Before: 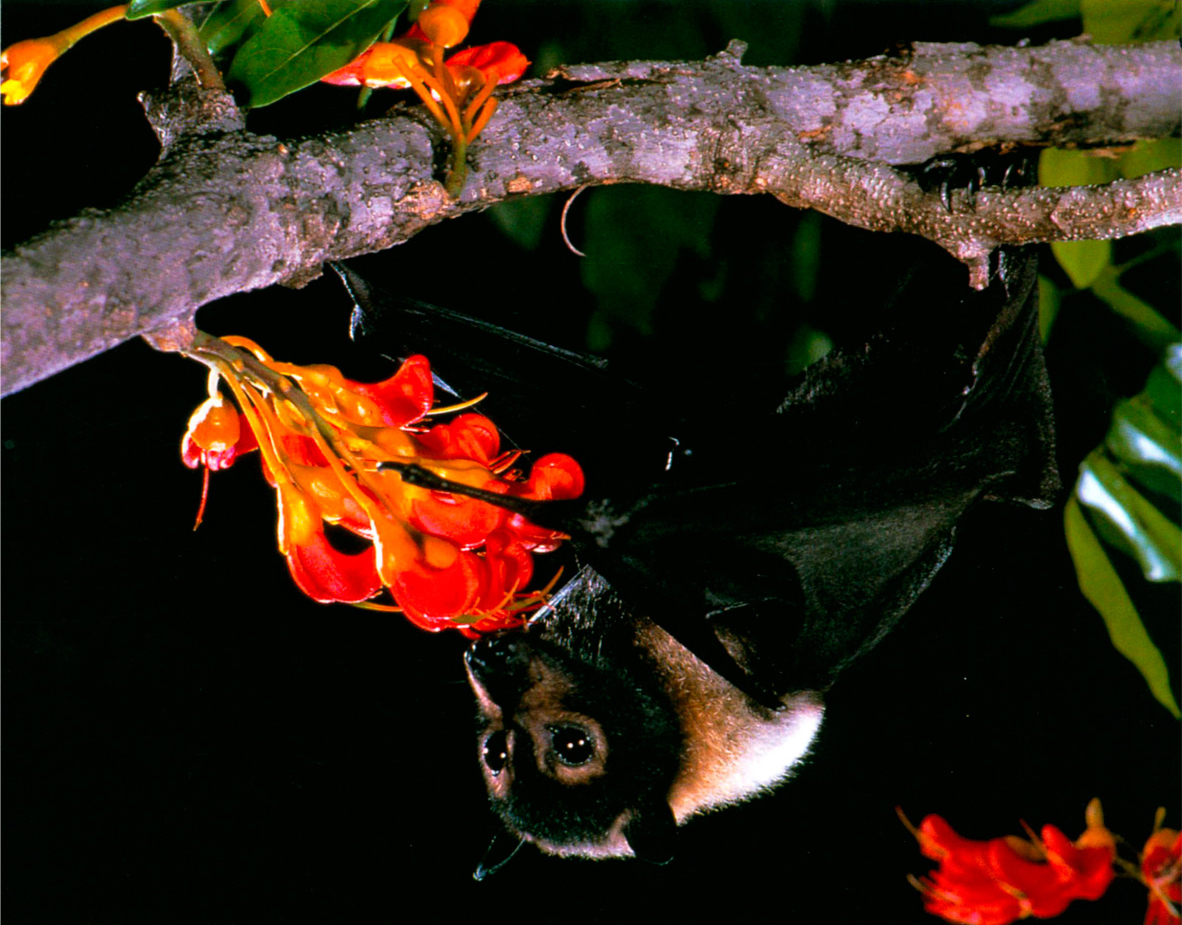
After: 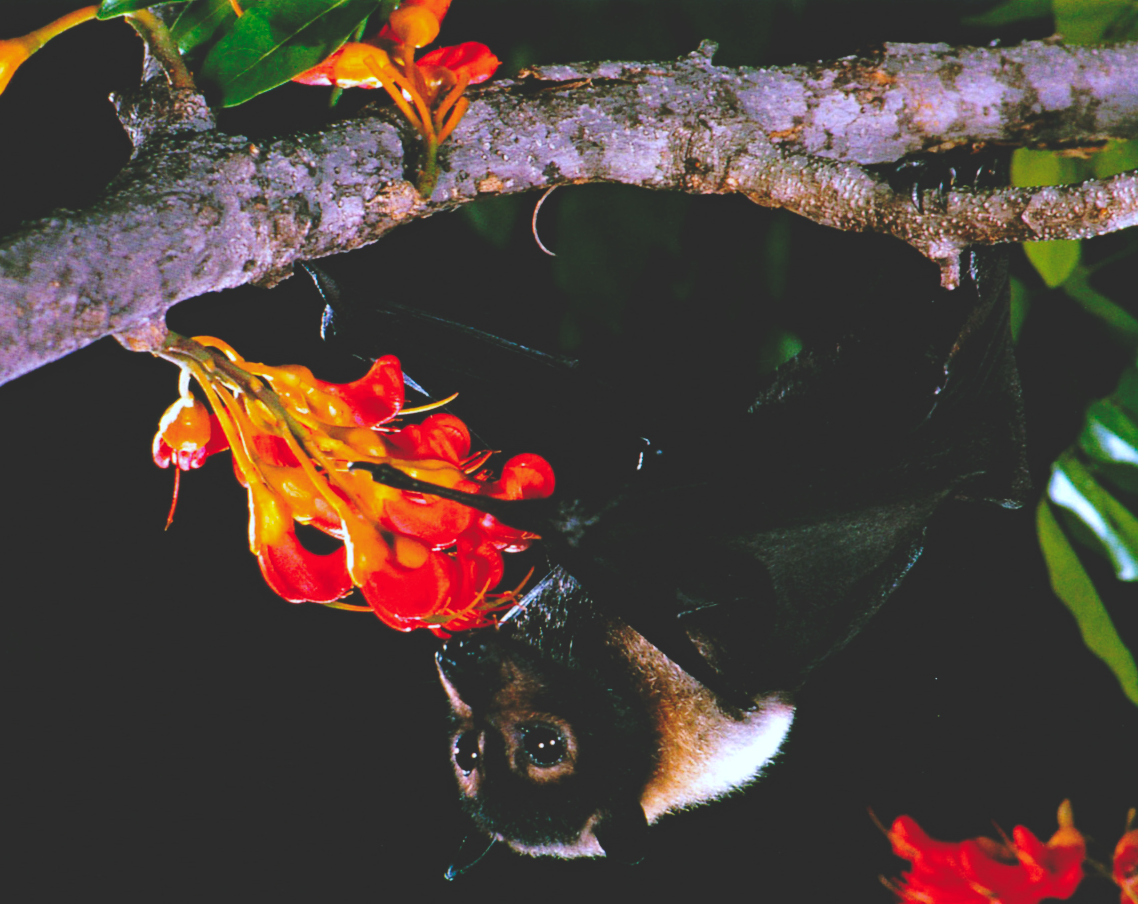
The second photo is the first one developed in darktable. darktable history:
haze removal: compatibility mode true, adaptive false
base curve: curves: ch0 [(0, 0.024) (0.055, 0.065) (0.121, 0.166) (0.236, 0.319) (0.693, 0.726) (1, 1)], preserve colors none
crop and rotate: left 2.536%, right 1.107%, bottom 2.246%
white balance: red 0.924, blue 1.095
